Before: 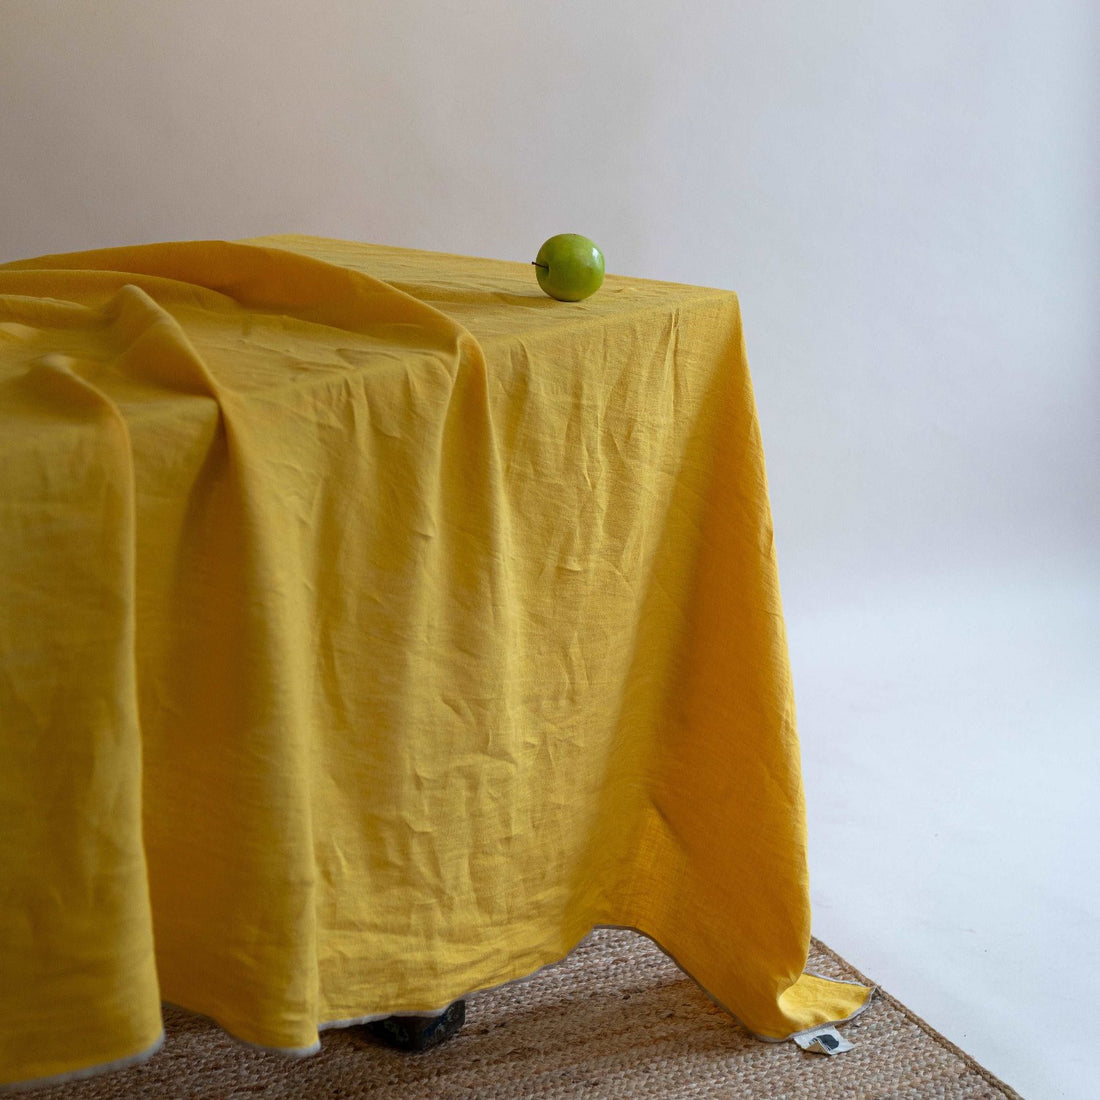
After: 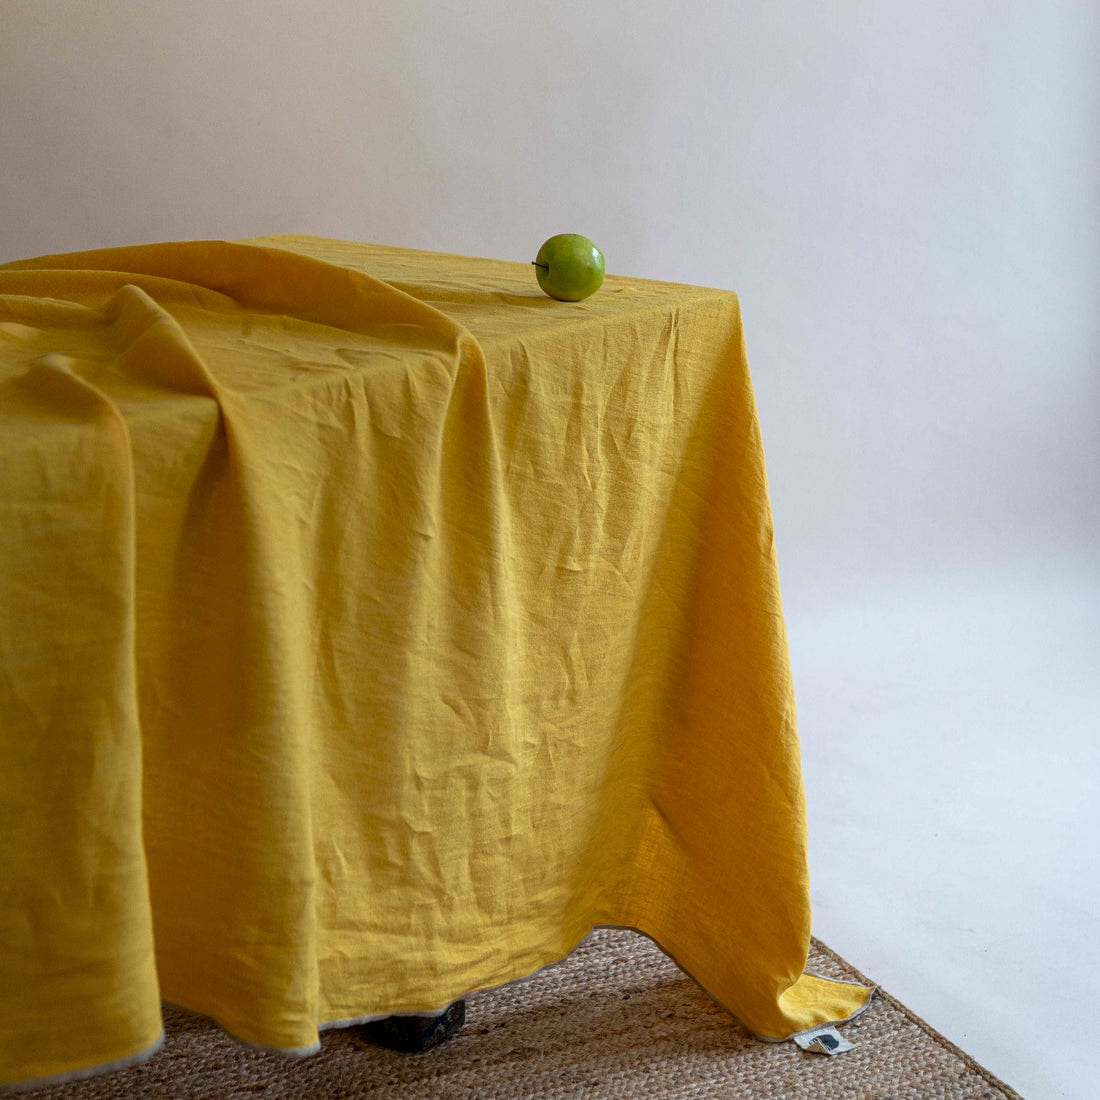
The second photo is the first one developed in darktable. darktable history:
contrast equalizer: octaves 7, y [[0.5, 0.5, 0.478, 0.5, 0.5, 0.5], [0.5 ×6], [0.5 ×6], [0 ×6], [0 ×6]]
local contrast: on, module defaults
exposure: exposure -0.044 EV, compensate highlight preservation false
